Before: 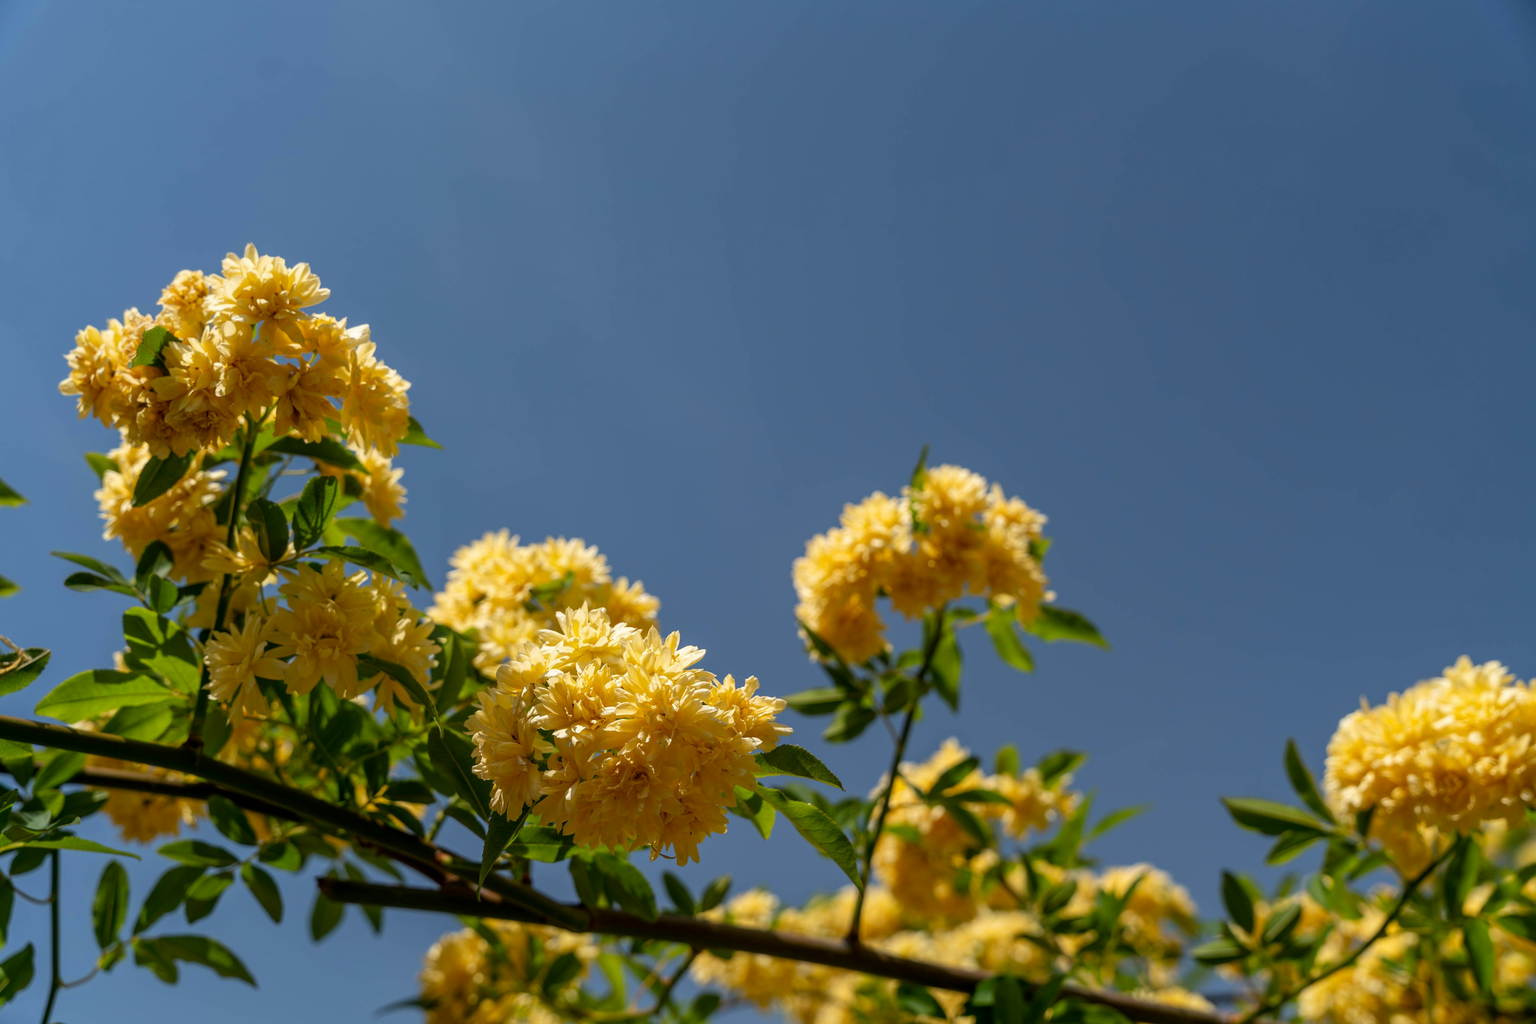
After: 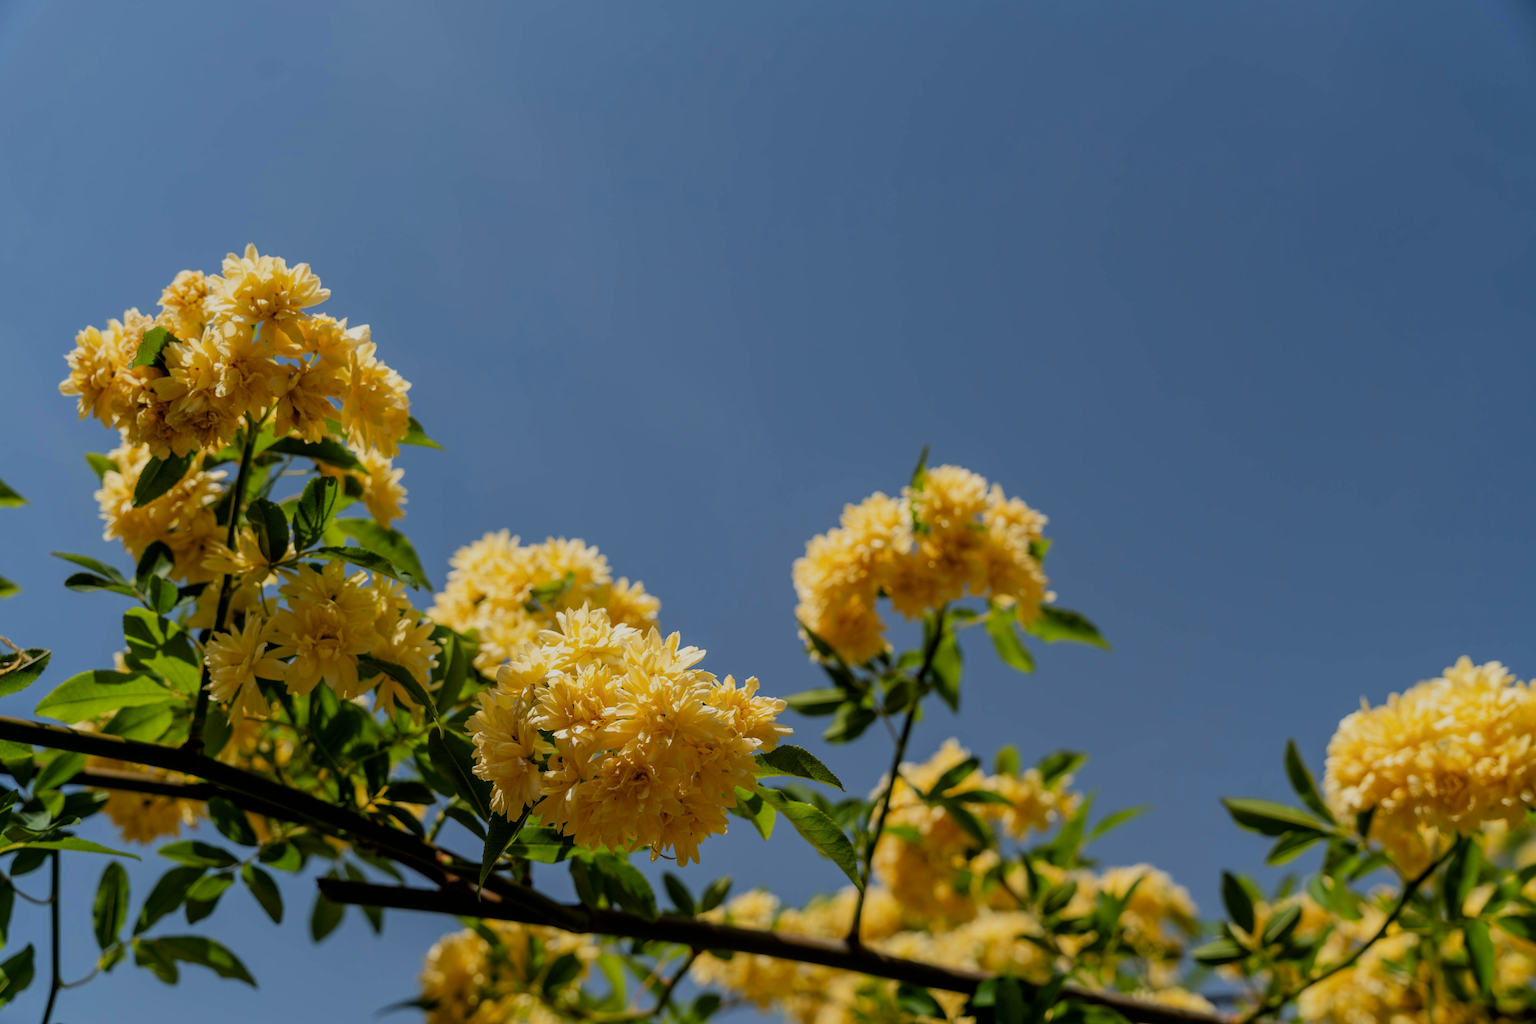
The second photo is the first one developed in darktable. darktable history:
filmic rgb: black relative exposure -7.65 EV, white relative exposure 4.56 EV, threshold 3.02 EV, hardness 3.61, iterations of high-quality reconstruction 0, enable highlight reconstruction true
